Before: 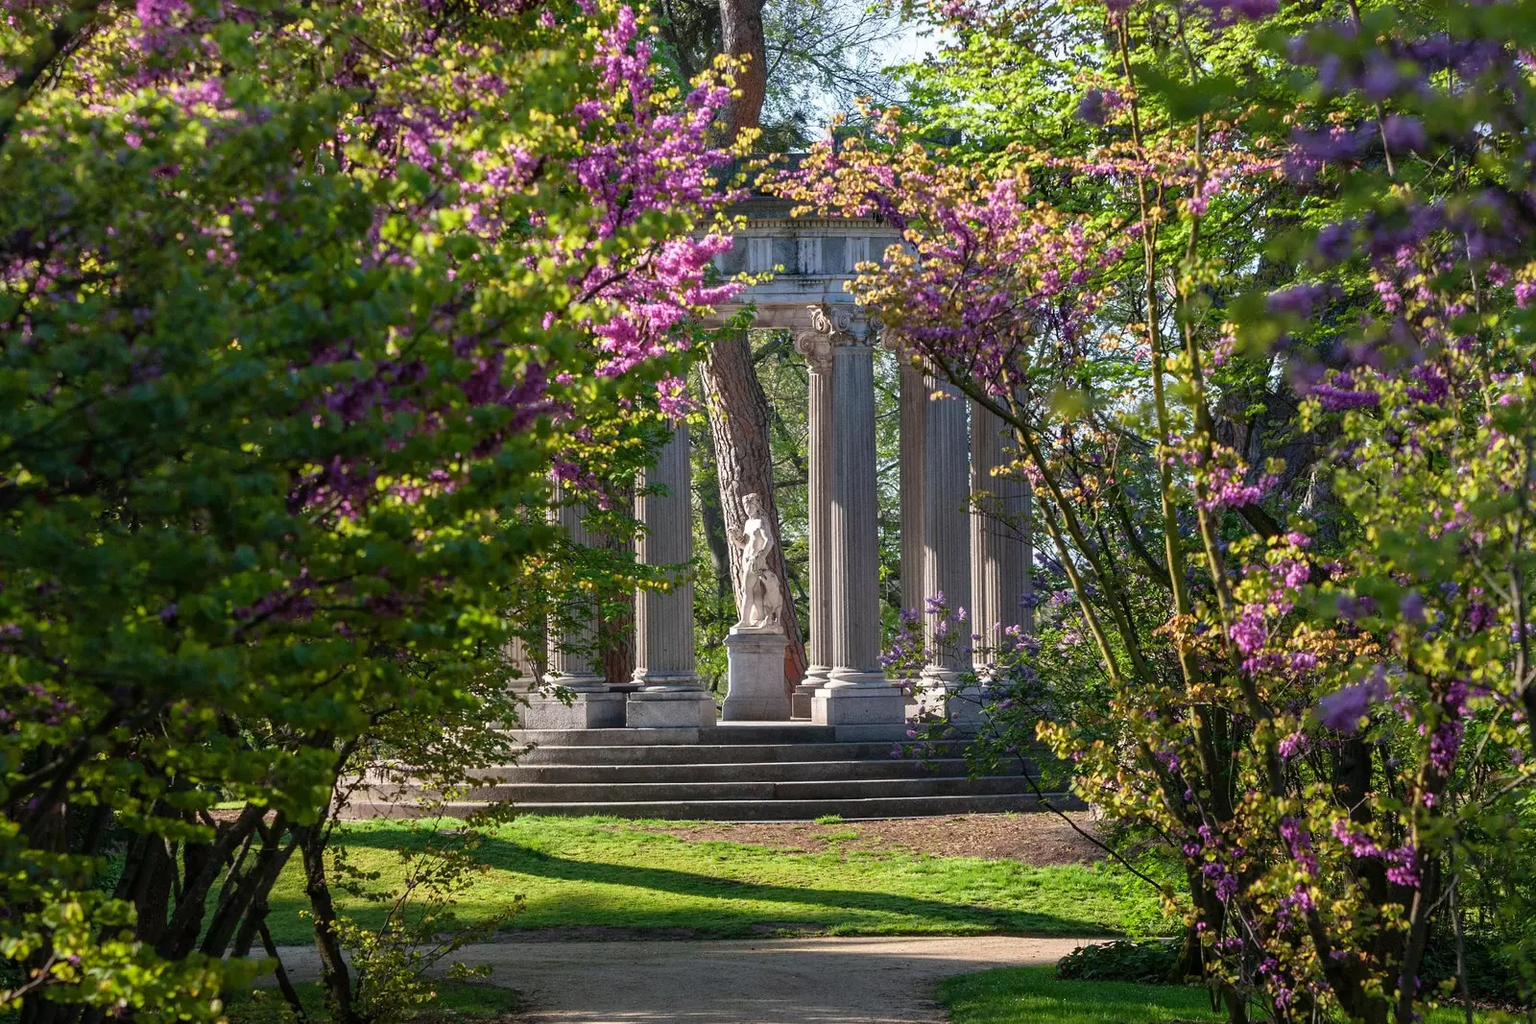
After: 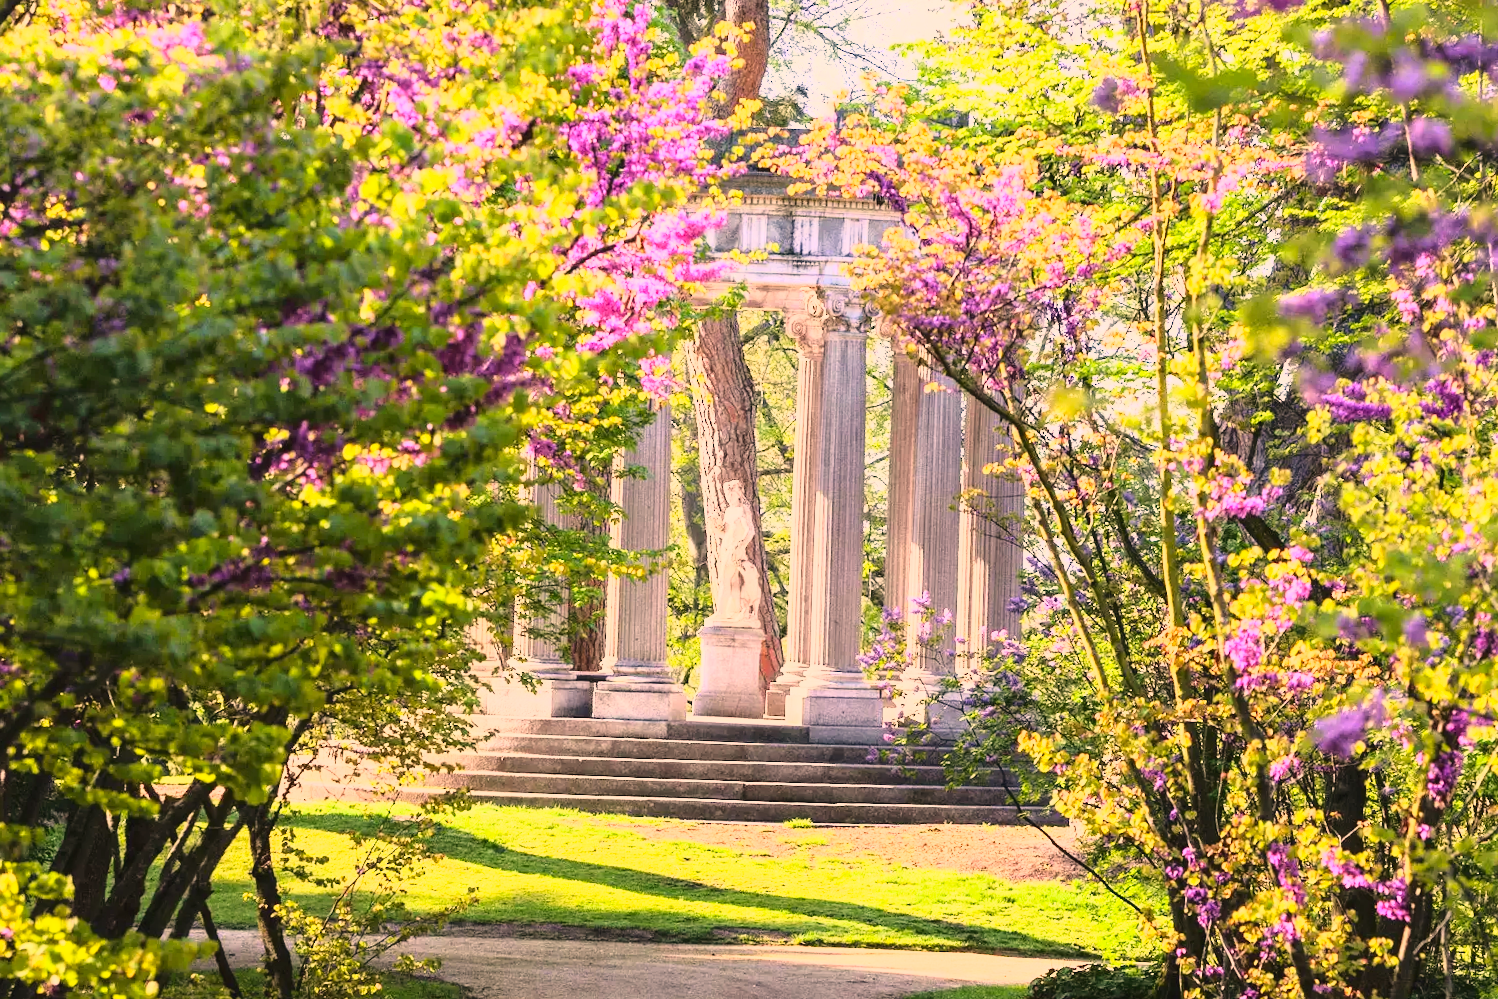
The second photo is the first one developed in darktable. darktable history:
base curve: curves: ch0 [(0, 0) (0.026, 0.03) (0.109, 0.232) (0.351, 0.748) (0.669, 0.968) (1, 1)]
exposure: black level correction 0, exposure 1.192 EV, compensate highlight preservation false
contrast brightness saturation: contrast -0.09, brightness -0.041, saturation -0.112
color correction: highlights a* 17.71, highlights b* 18.75
crop and rotate: angle -2.64°
color zones: curves: ch1 [(0.25, 0.5) (0.747, 0.71)]
